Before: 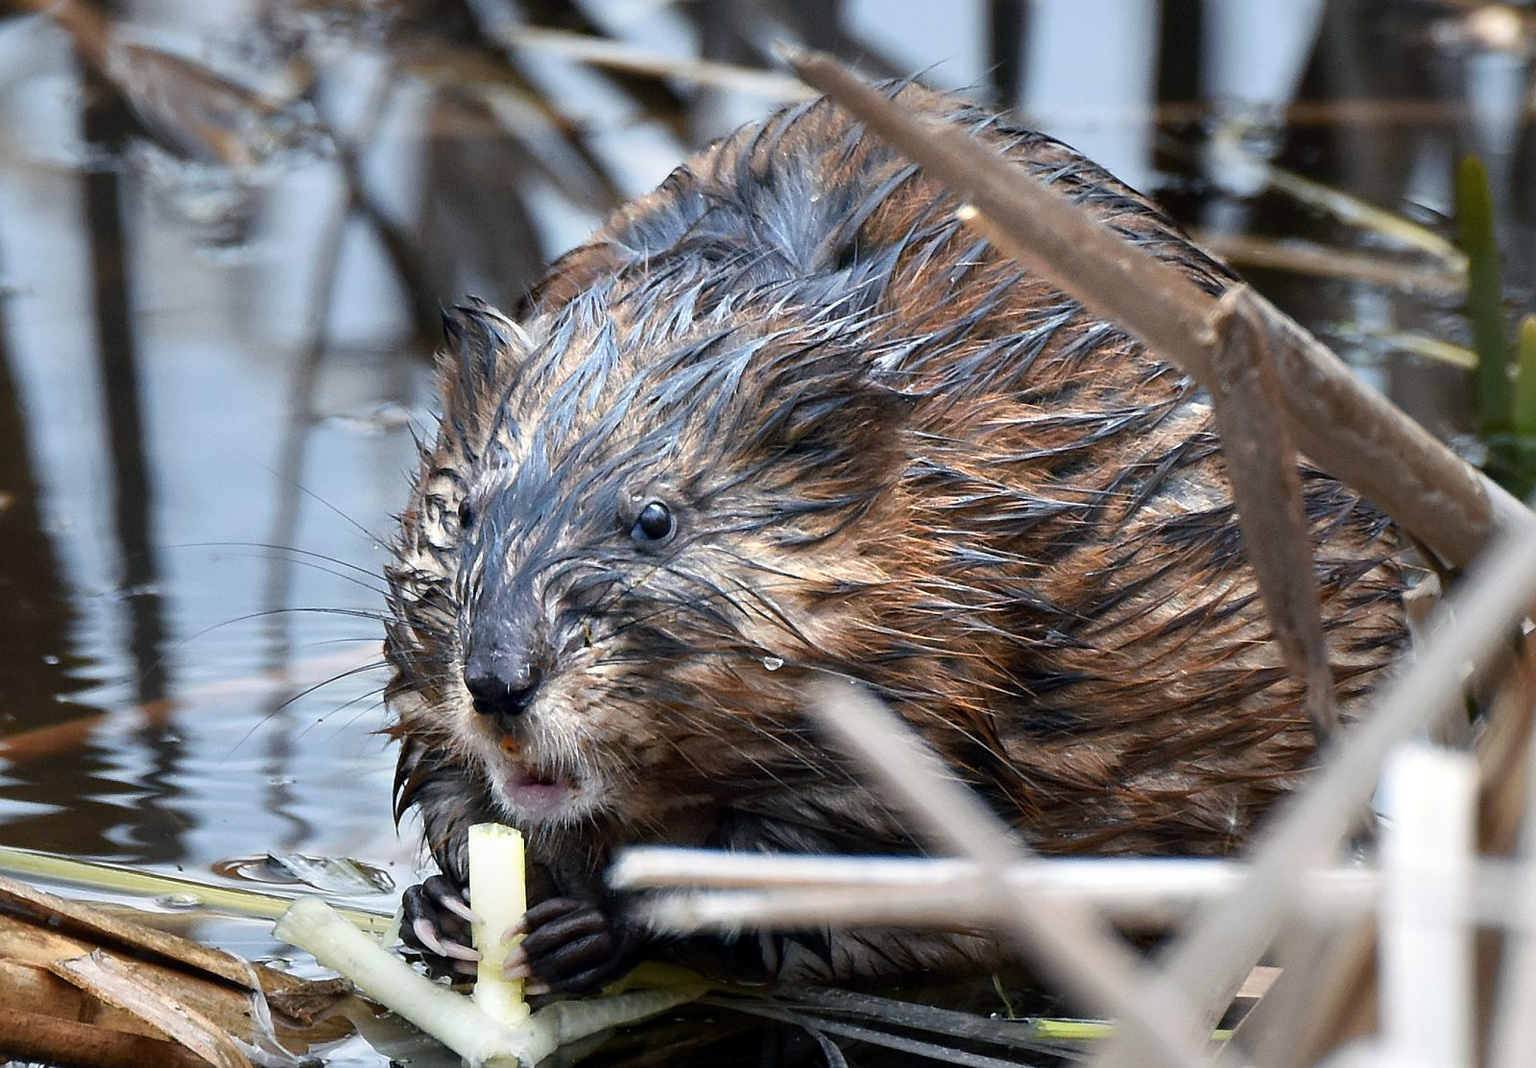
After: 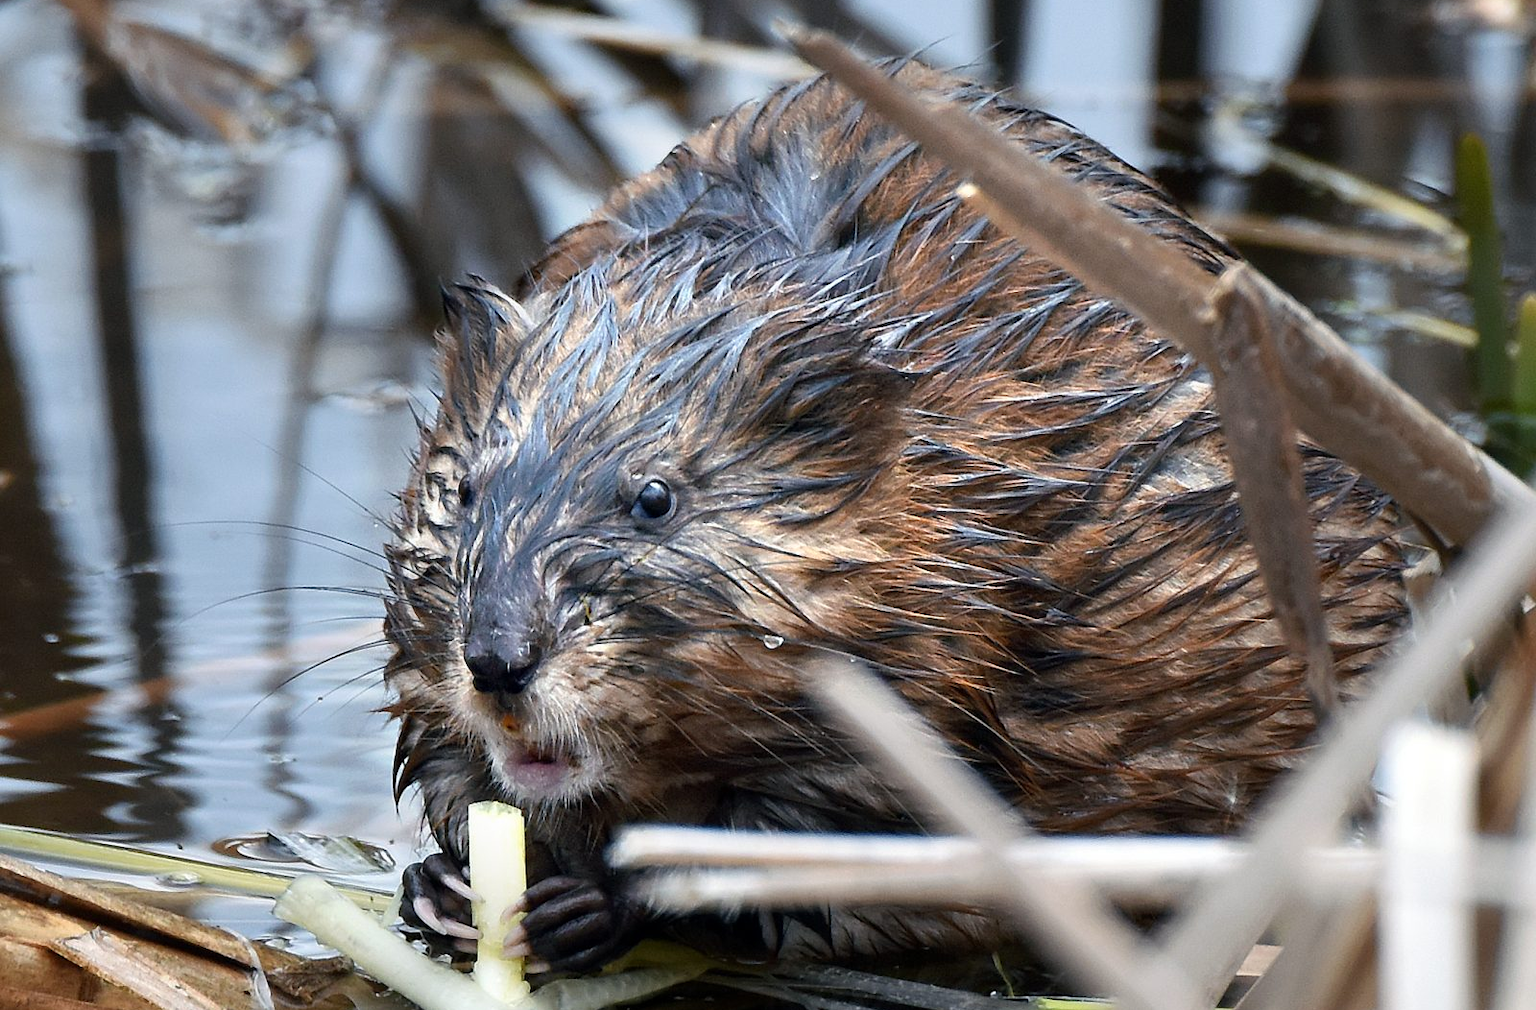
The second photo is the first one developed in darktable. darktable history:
crop and rotate: top 2.115%, bottom 3.261%
